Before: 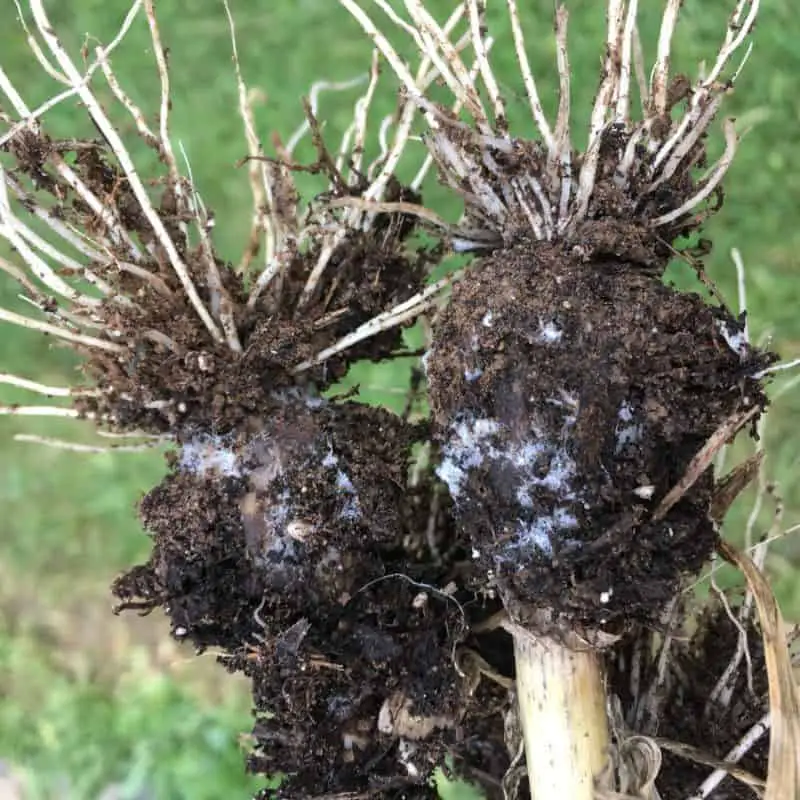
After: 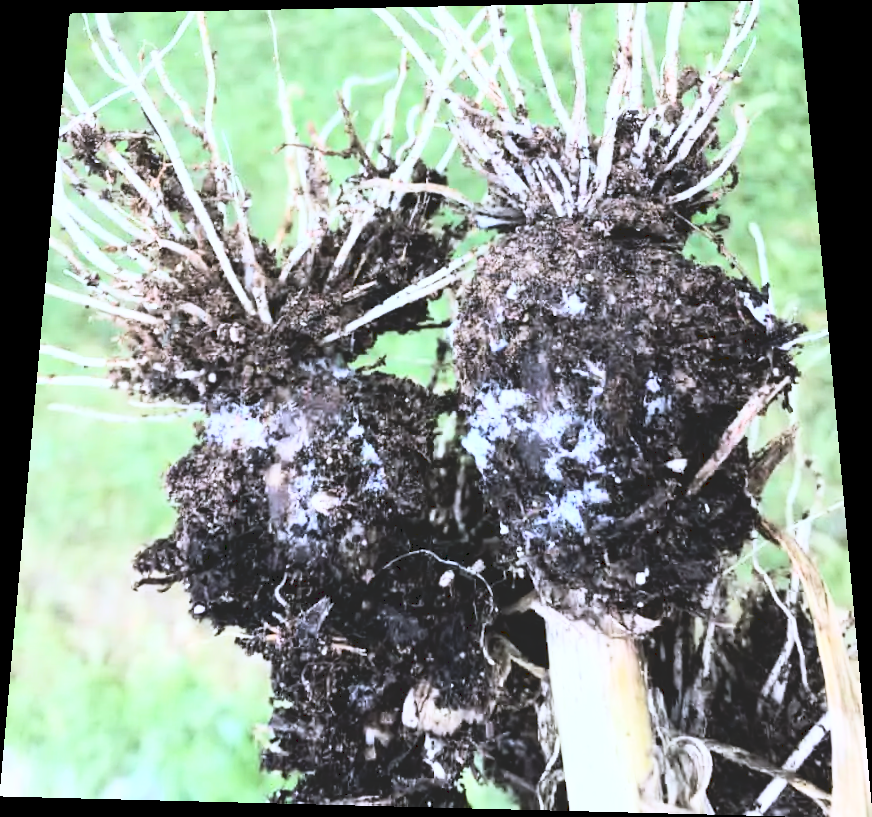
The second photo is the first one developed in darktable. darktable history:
tone curve: curves: ch0 [(0, 0) (0.003, 0.144) (0.011, 0.149) (0.025, 0.159) (0.044, 0.183) (0.069, 0.207) (0.1, 0.236) (0.136, 0.269) (0.177, 0.303) (0.224, 0.339) (0.277, 0.38) (0.335, 0.428) (0.399, 0.478) (0.468, 0.539) (0.543, 0.604) (0.623, 0.679) (0.709, 0.755) (0.801, 0.836) (0.898, 0.918) (1, 1)], preserve colors none
white balance: red 0.948, green 1.02, blue 1.176
rotate and perspective: rotation 0.128°, lens shift (vertical) -0.181, lens shift (horizontal) -0.044, shear 0.001, automatic cropping off
rgb curve: curves: ch0 [(0, 0) (0.21, 0.15) (0.24, 0.21) (0.5, 0.75) (0.75, 0.96) (0.89, 0.99) (1, 1)]; ch1 [(0, 0.02) (0.21, 0.13) (0.25, 0.2) (0.5, 0.67) (0.75, 0.9) (0.89, 0.97) (1, 1)]; ch2 [(0, 0.02) (0.21, 0.13) (0.25, 0.2) (0.5, 0.67) (0.75, 0.9) (0.89, 0.97) (1, 1)], compensate middle gray true
